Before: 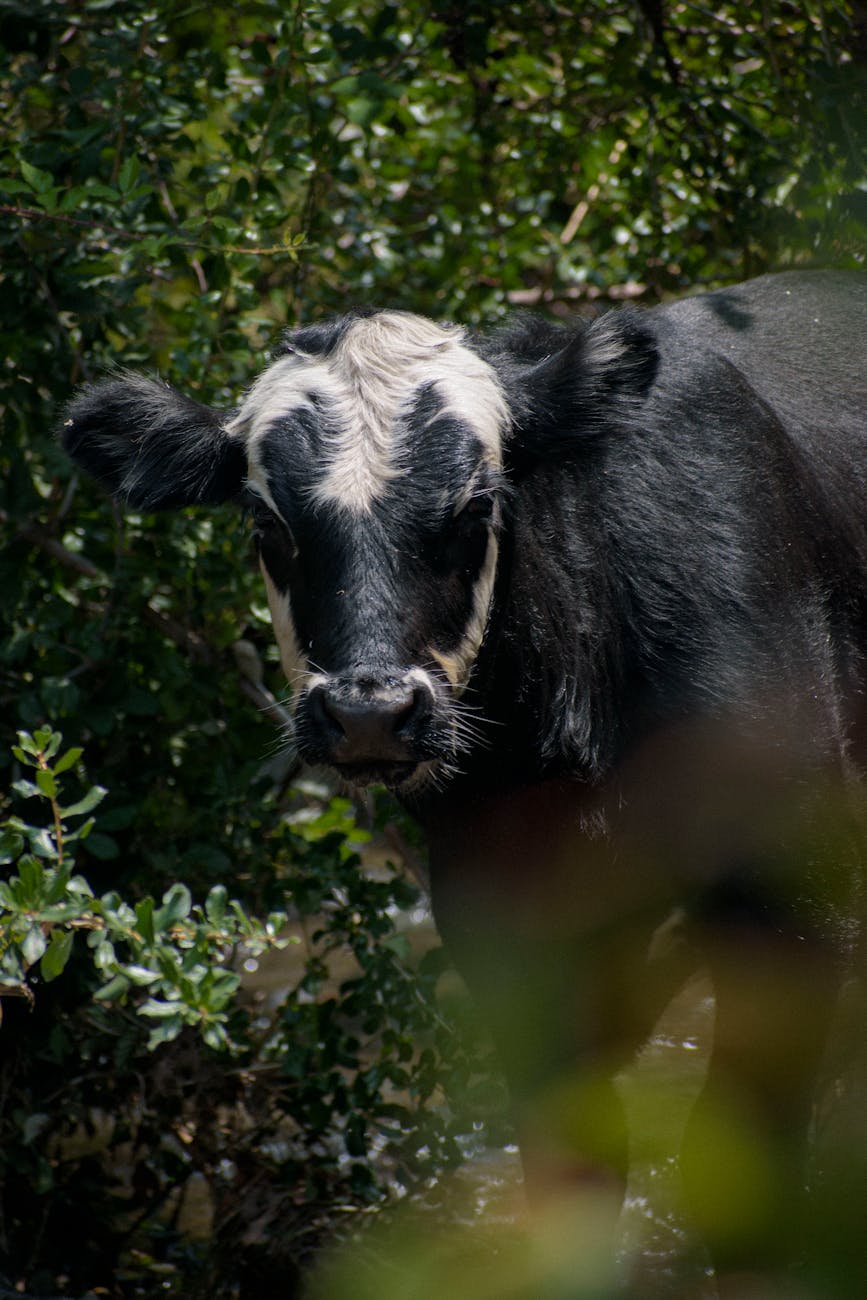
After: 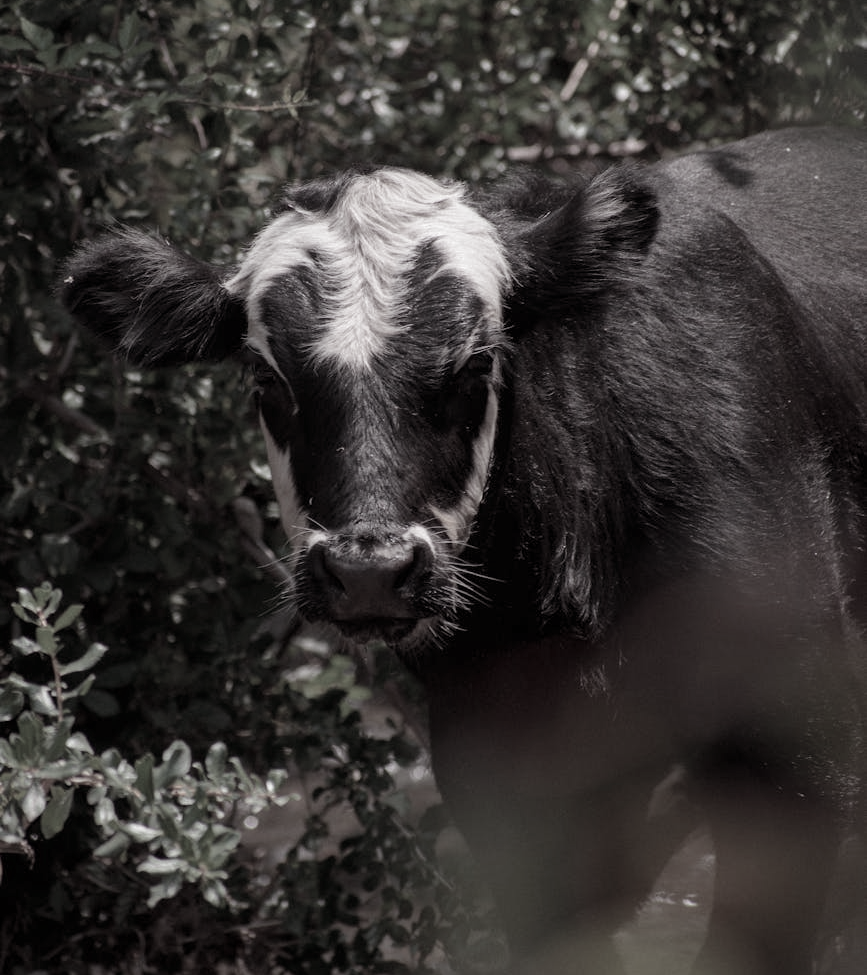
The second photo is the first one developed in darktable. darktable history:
color contrast: green-magenta contrast 0.3, blue-yellow contrast 0.15
crop: top 11.038%, bottom 13.962%
rgb levels: mode RGB, independent channels, levels [[0, 0.474, 1], [0, 0.5, 1], [0, 0.5, 1]]
